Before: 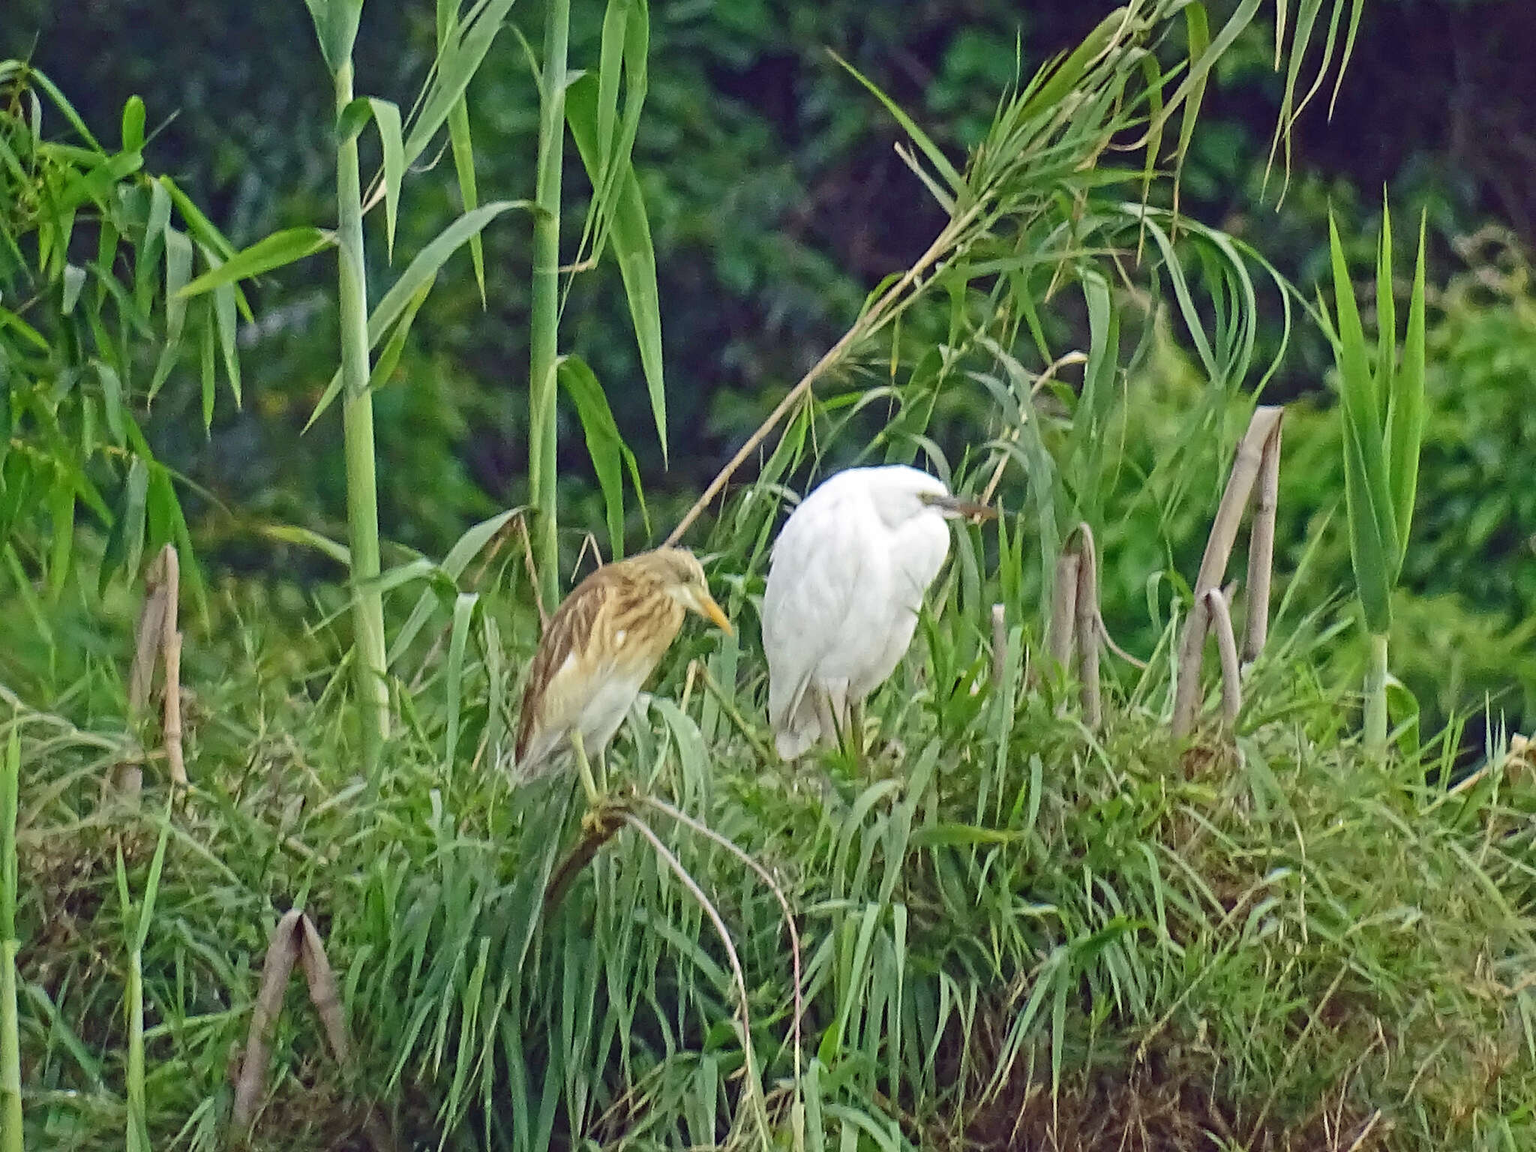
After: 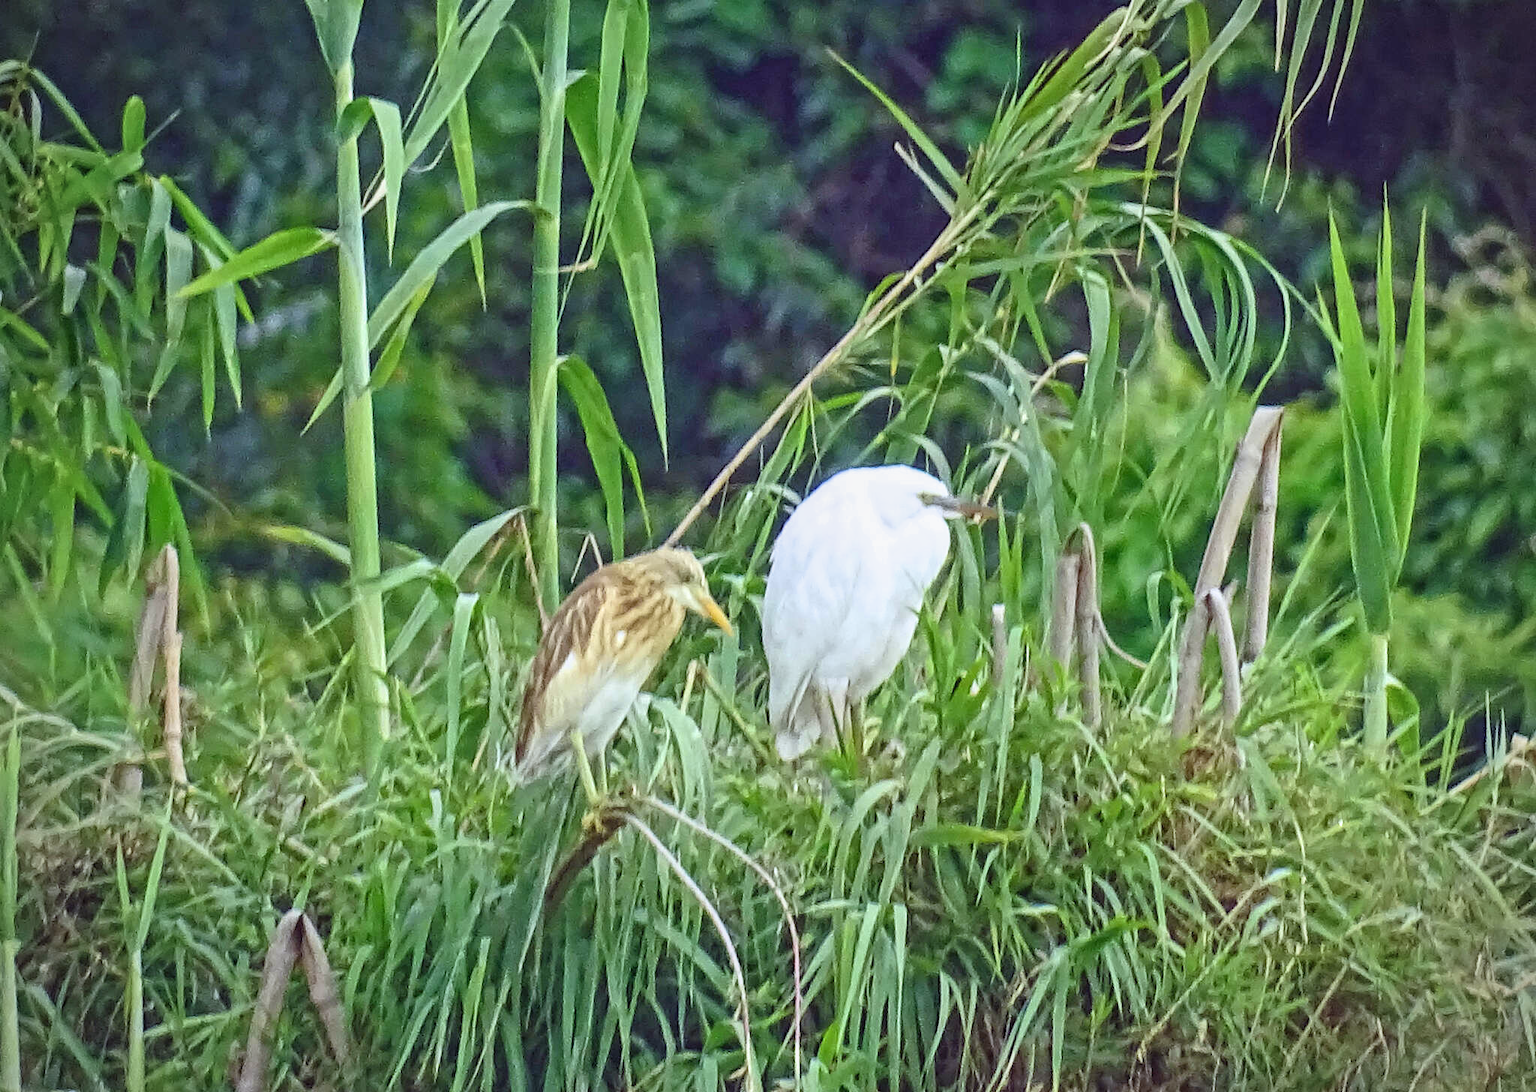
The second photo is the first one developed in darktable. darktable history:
white balance: red 0.954, blue 1.079
crop and rotate: top 0%, bottom 5.097%
vignetting: fall-off radius 60.92%
exposure: exposure 0.485 EV, compensate highlight preservation false
local contrast: detail 110%
filmic rgb: black relative exposure -16 EV, white relative exposure 2.93 EV, hardness 10.04, color science v6 (2022)
